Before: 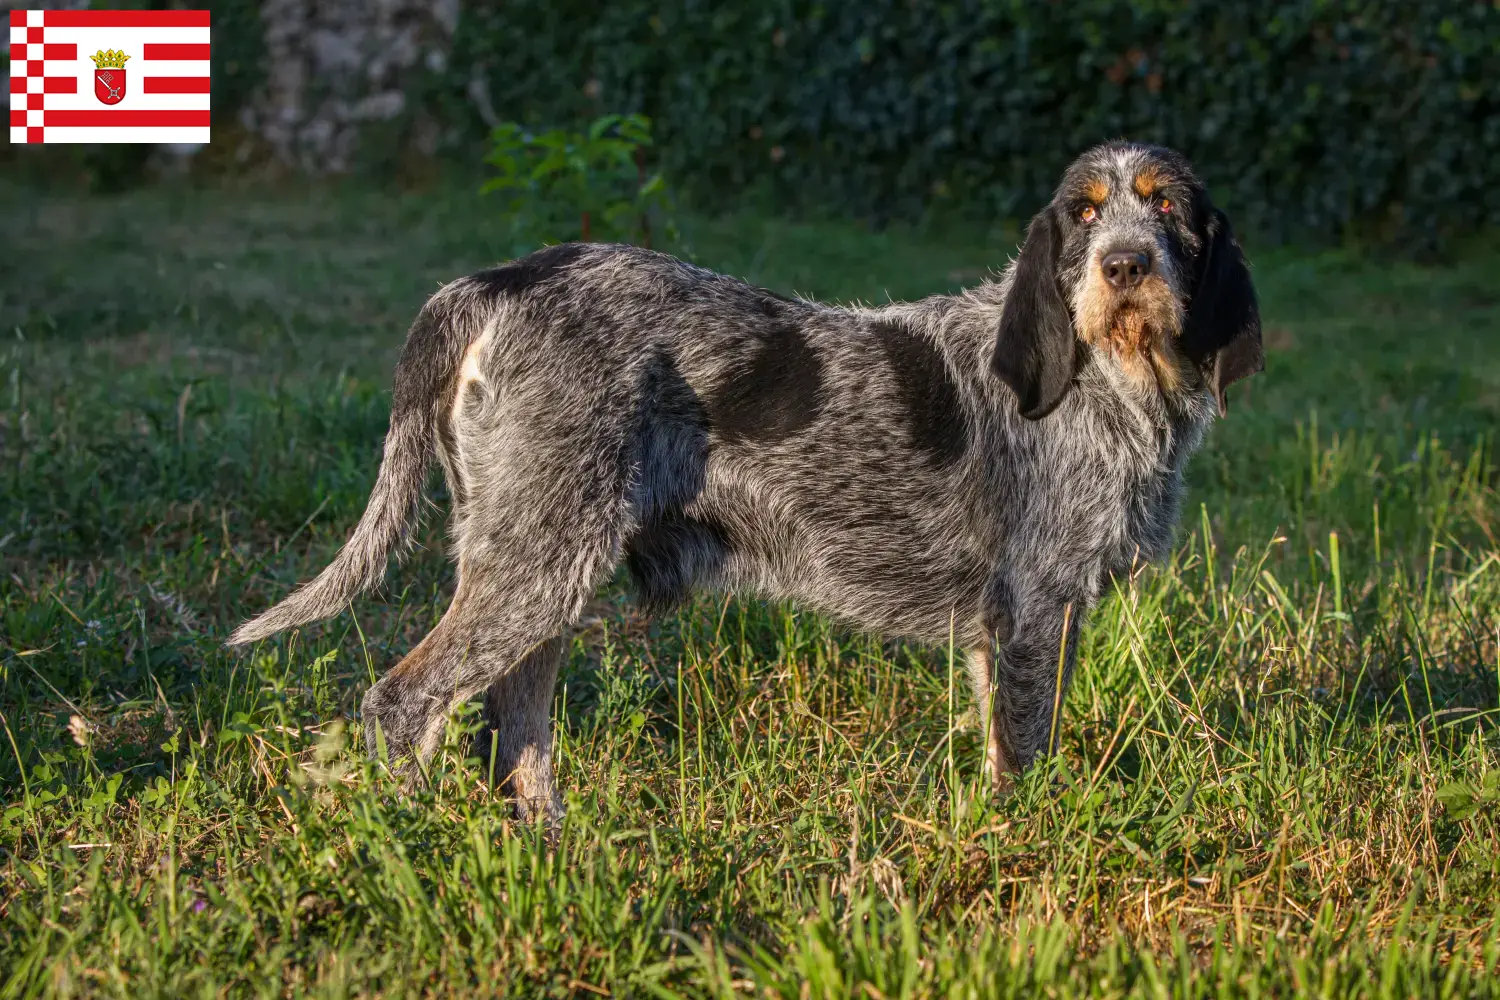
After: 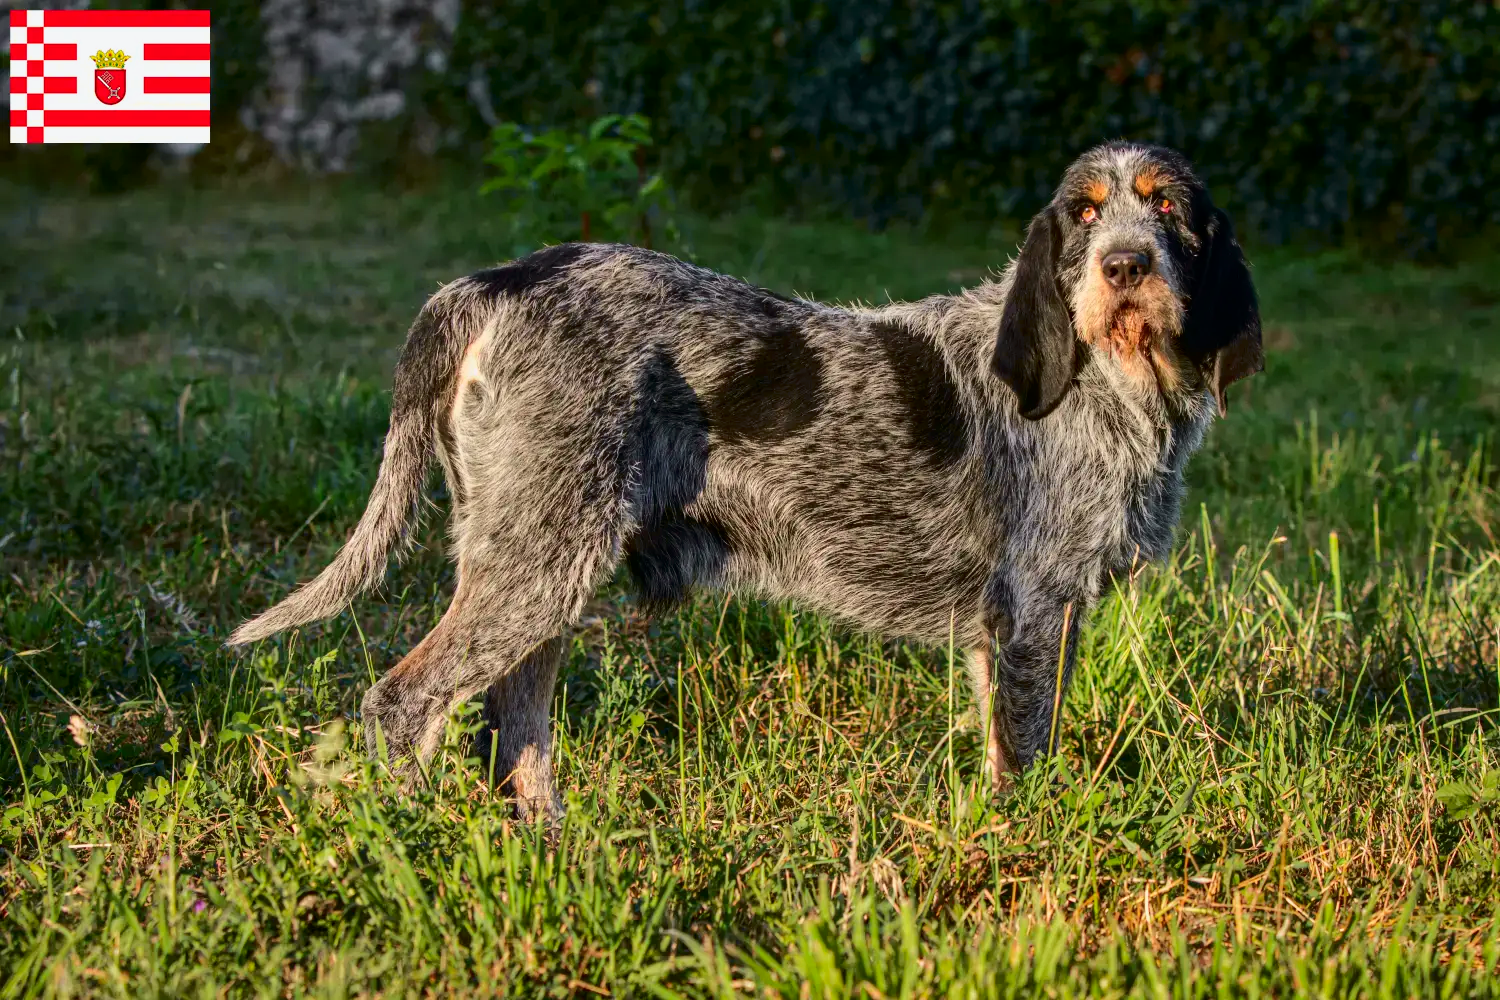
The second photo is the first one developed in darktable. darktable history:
tone curve: curves: ch0 [(0, 0) (0.058, 0.027) (0.214, 0.183) (0.295, 0.288) (0.48, 0.541) (0.658, 0.703) (0.741, 0.775) (0.844, 0.866) (0.986, 0.957)]; ch1 [(0, 0) (0.172, 0.123) (0.312, 0.296) (0.437, 0.429) (0.471, 0.469) (0.502, 0.5) (0.513, 0.515) (0.572, 0.603) (0.617, 0.653) (0.68, 0.724) (0.889, 0.924) (1, 1)]; ch2 [(0, 0) (0.411, 0.424) (0.489, 0.49) (0.502, 0.5) (0.512, 0.524) (0.549, 0.578) (0.604, 0.628) (0.709, 0.748) (1, 1)], color space Lab, independent channels, preserve colors none
